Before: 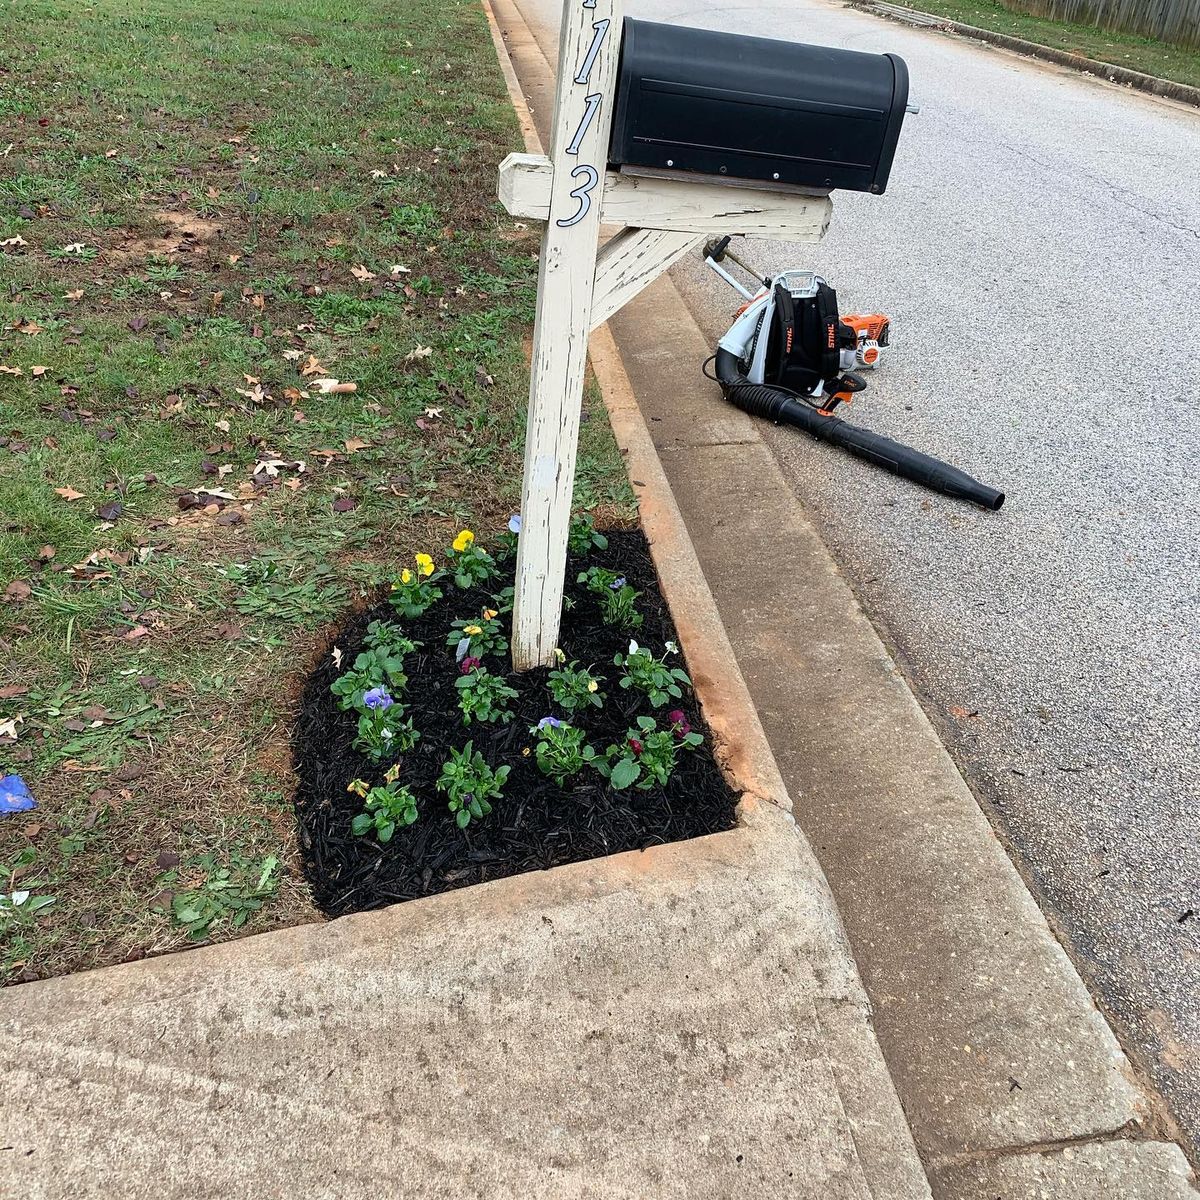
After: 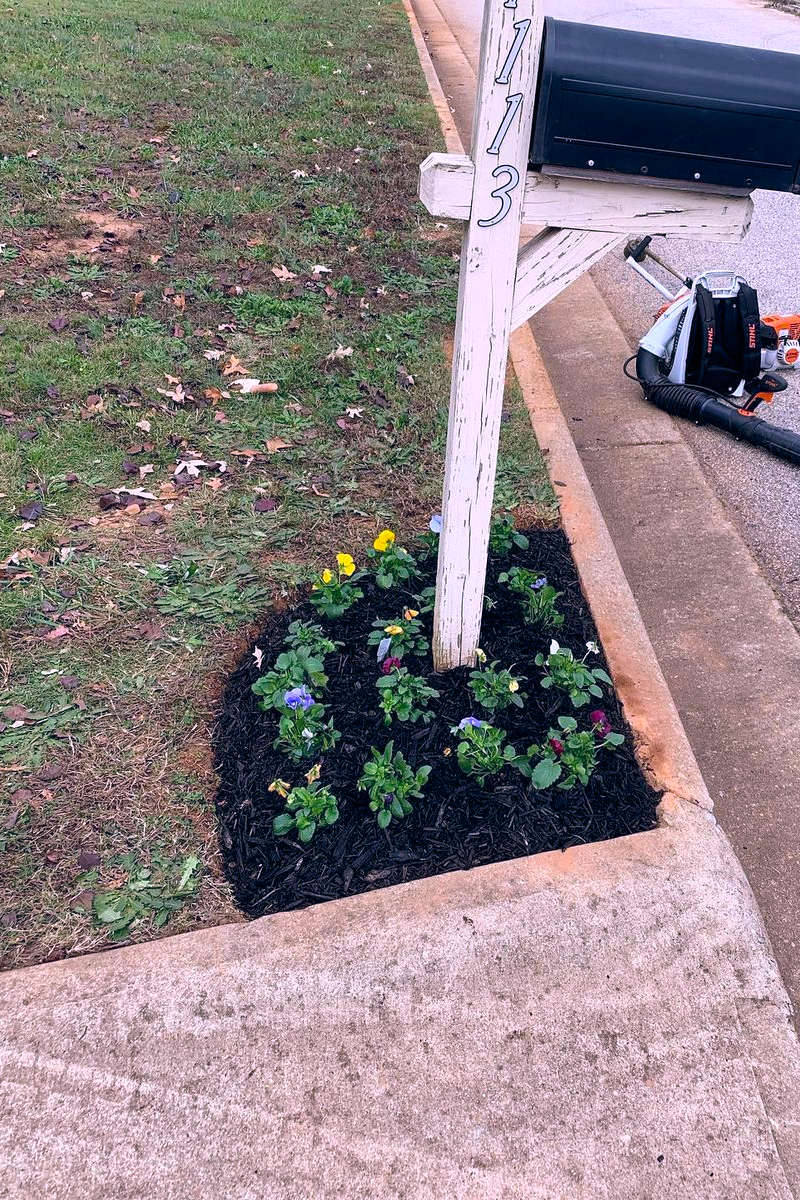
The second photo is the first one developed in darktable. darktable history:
color balance rgb: shadows lift › hue 87.51°, highlights gain › chroma 1.35%, highlights gain › hue 55.1°, global offset › chroma 0.13%, global offset › hue 253.66°, perceptual saturation grading › global saturation 16.38%
crop and rotate: left 6.617%, right 26.717%
white balance: red 1.042, blue 1.17
